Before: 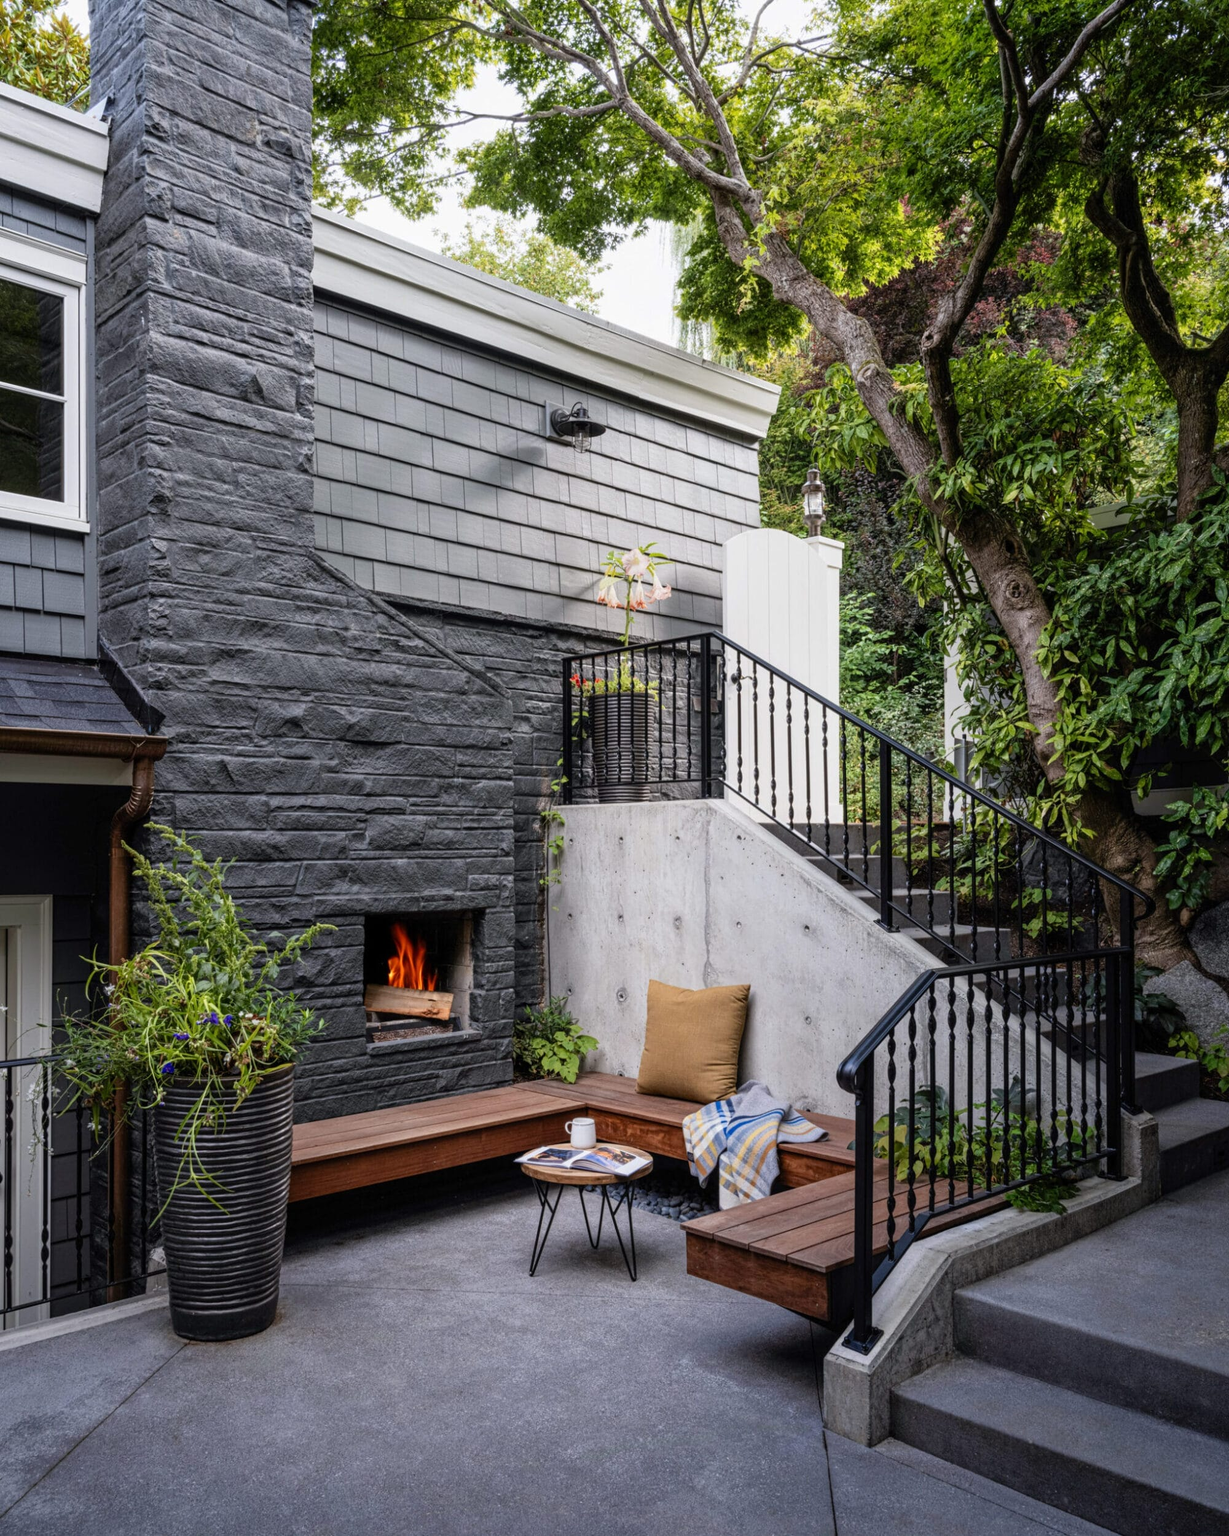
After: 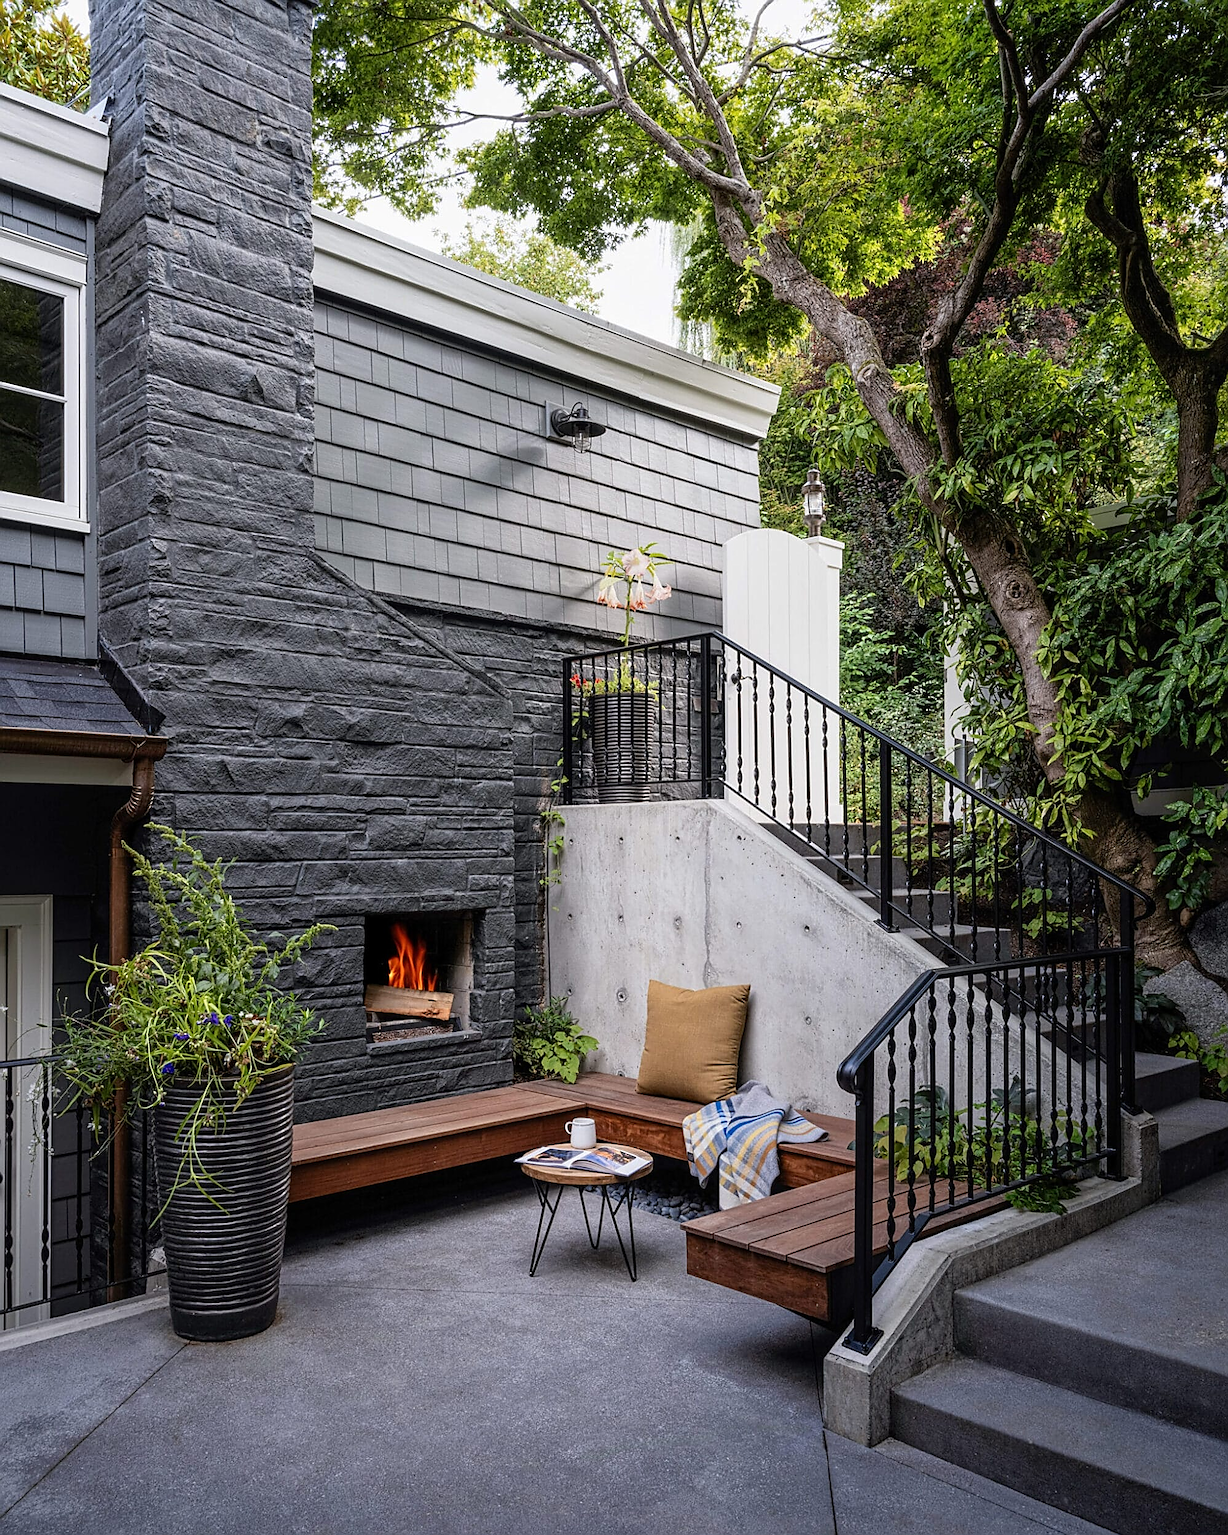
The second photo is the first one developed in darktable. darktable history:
local contrast: mode bilateral grid, contrast 15, coarseness 36, detail 105%, midtone range 0.2
sharpen: radius 1.4, amount 1.25, threshold 0.7
